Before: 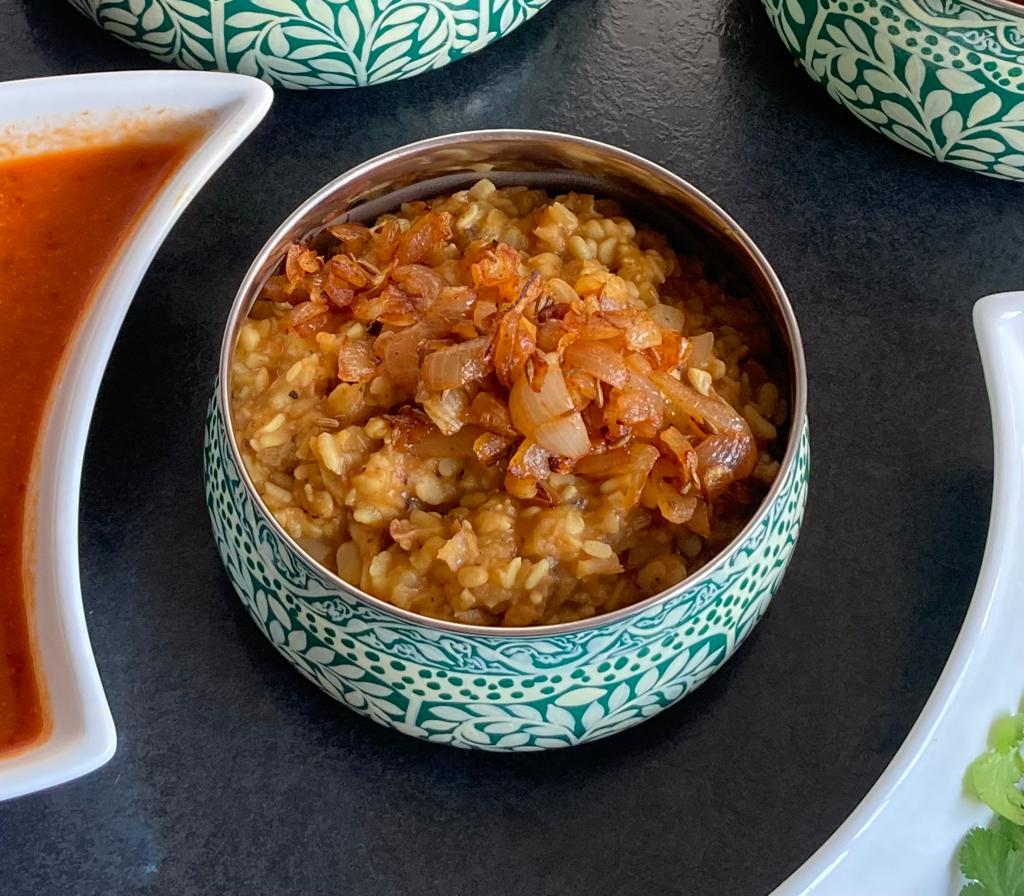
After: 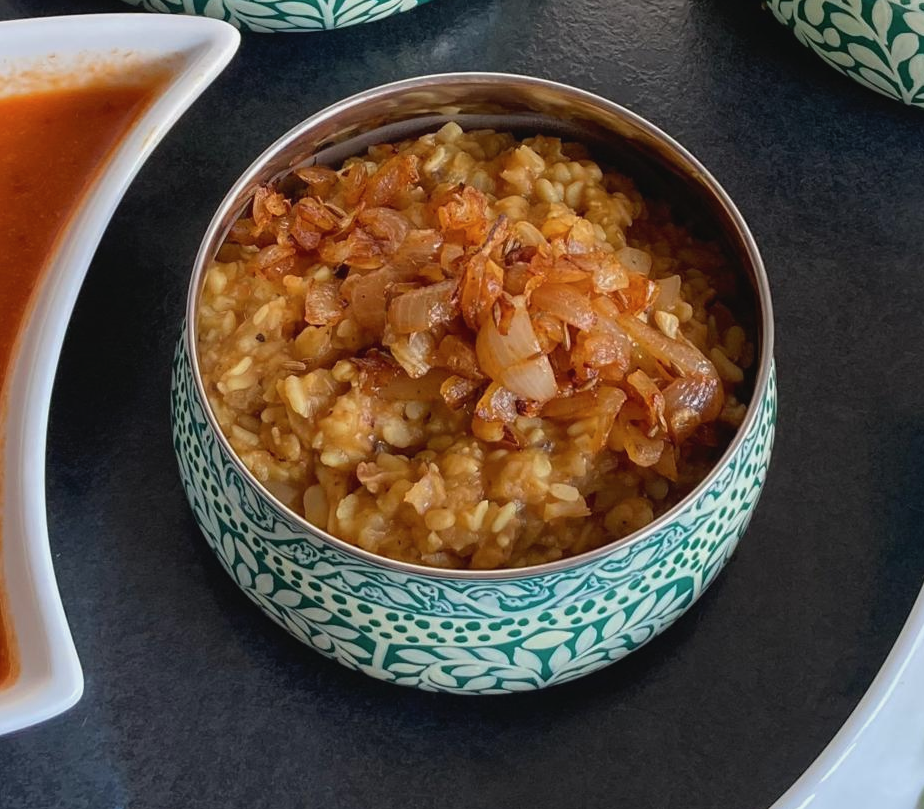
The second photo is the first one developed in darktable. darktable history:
crop: left 3.305%, top 6.436%, right 6.389%, bottom 3.258%
contrast brightness saturation: contrast -0.08, brightness -0.04, saturation -0.11
